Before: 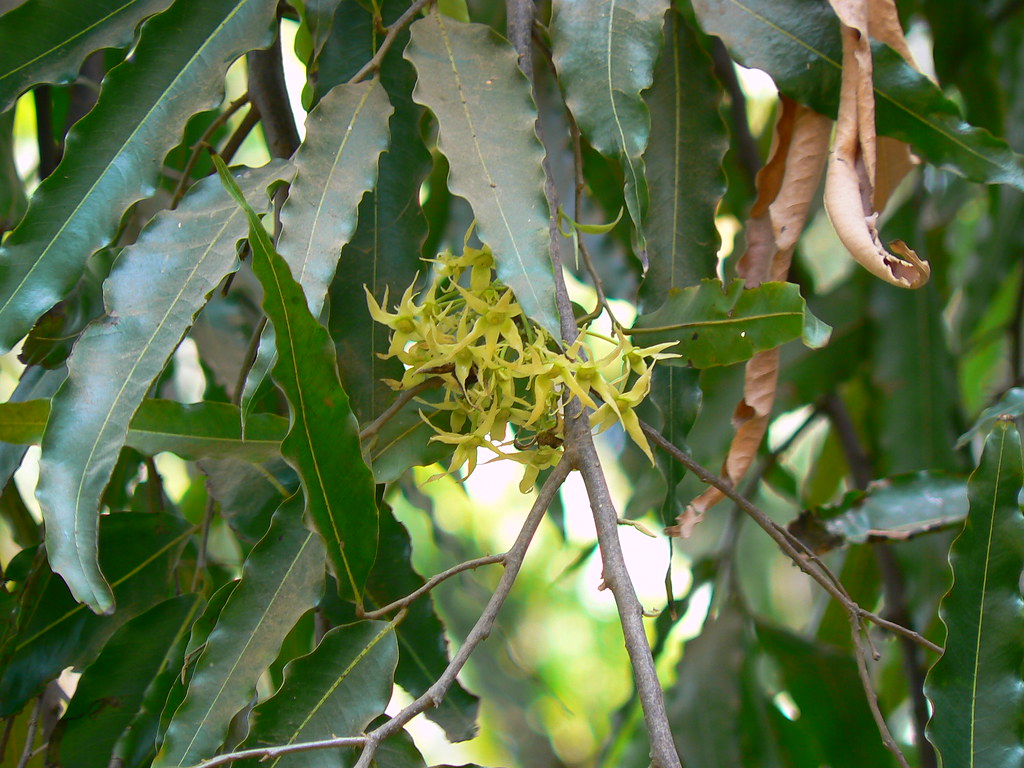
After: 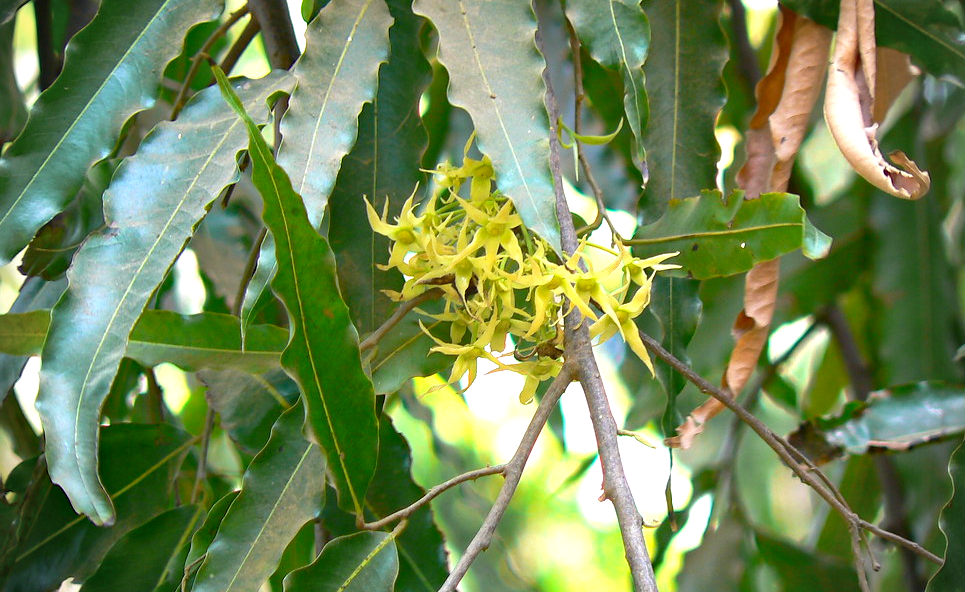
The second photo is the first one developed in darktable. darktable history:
exposure: exposure 0.74 EV, compensate highlight preservation false
haze removal: compatibility mode true, adaptive false
vignetting: unbound false
crop and rotate: angle 0.03°, top 11.643%, right 5.651%, bottom 11.189%
